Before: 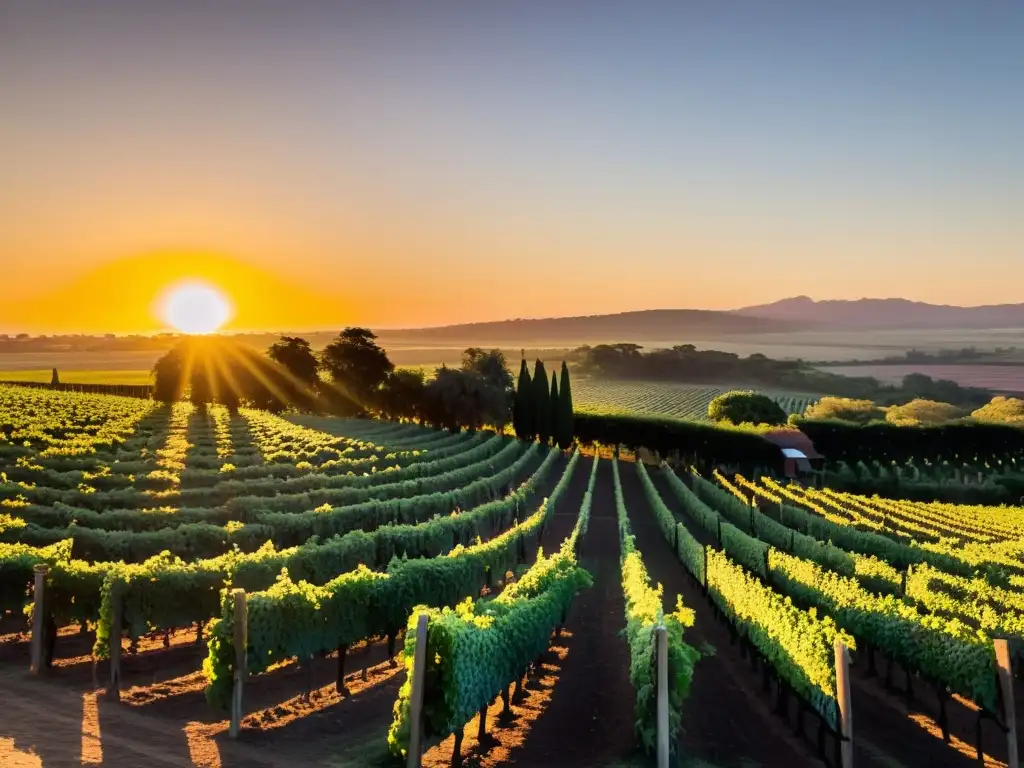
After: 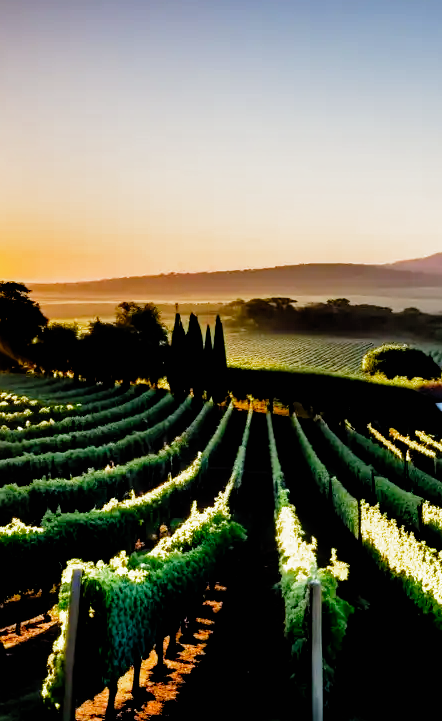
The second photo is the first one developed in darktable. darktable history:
filmic rgb: black relative exposure -3.64 EV, white relative exposure 2.44 EV, hardness 3.27, preserve chrominance no, color science v5 (2021), iterations of high-quality reconstruction 0
crop: left 33.861%, top 6.059%, right 22.974%
